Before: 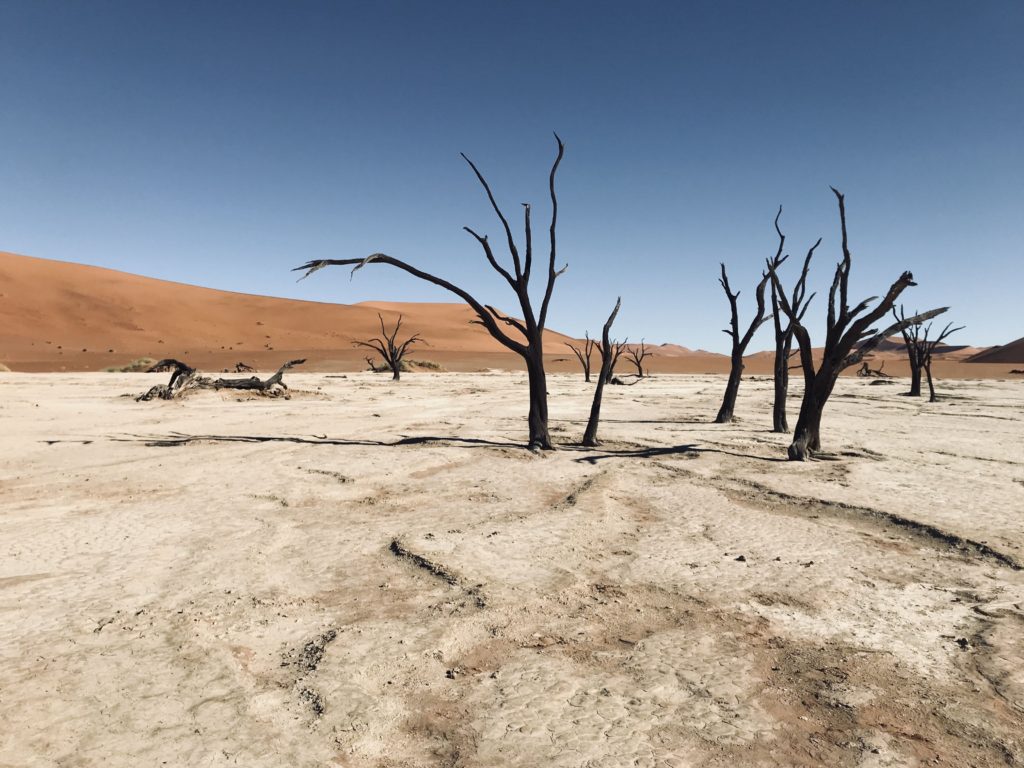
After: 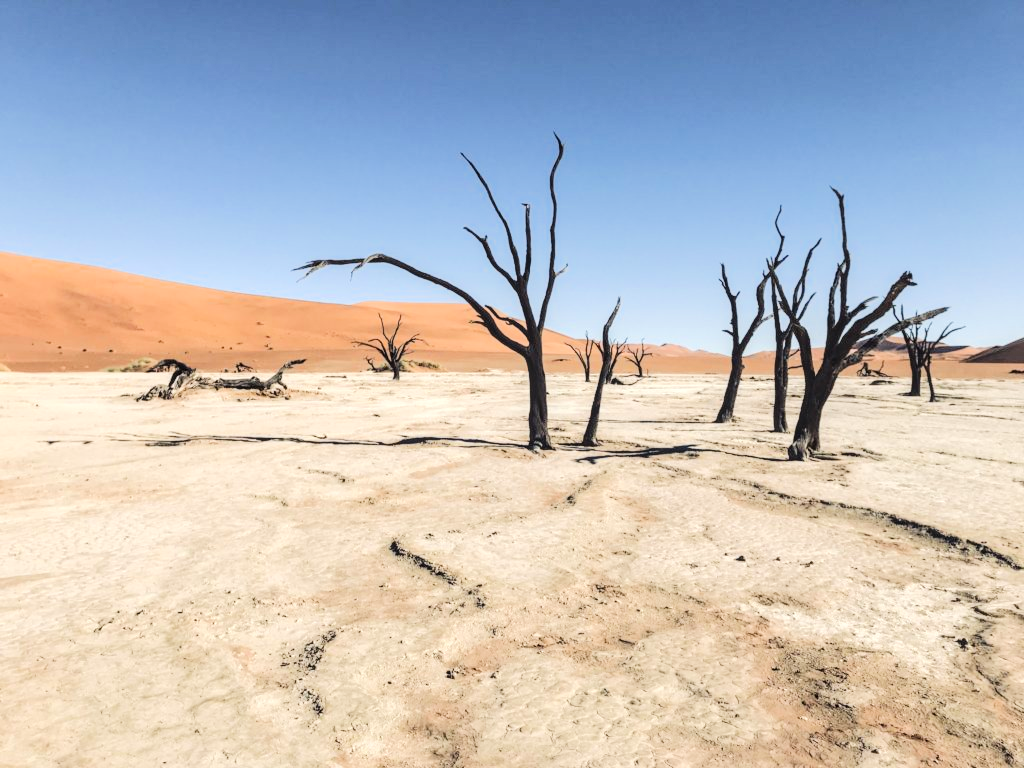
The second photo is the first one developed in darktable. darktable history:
exposure: compensate highlight preservation false
local contrast: on, module defaults
tone equalizer: -7 EV 0.161 EV, -6 EV 0.62 EV, -5 EV 1.15 EV, -4 EV 1.33 EV, -3 EV 1.16 EV, -2 EV 0.6 EV, -1 EV 0.166 EV, edges refinement/feathering 500, mask exposure compensation -1.57 EV, preserve details no
